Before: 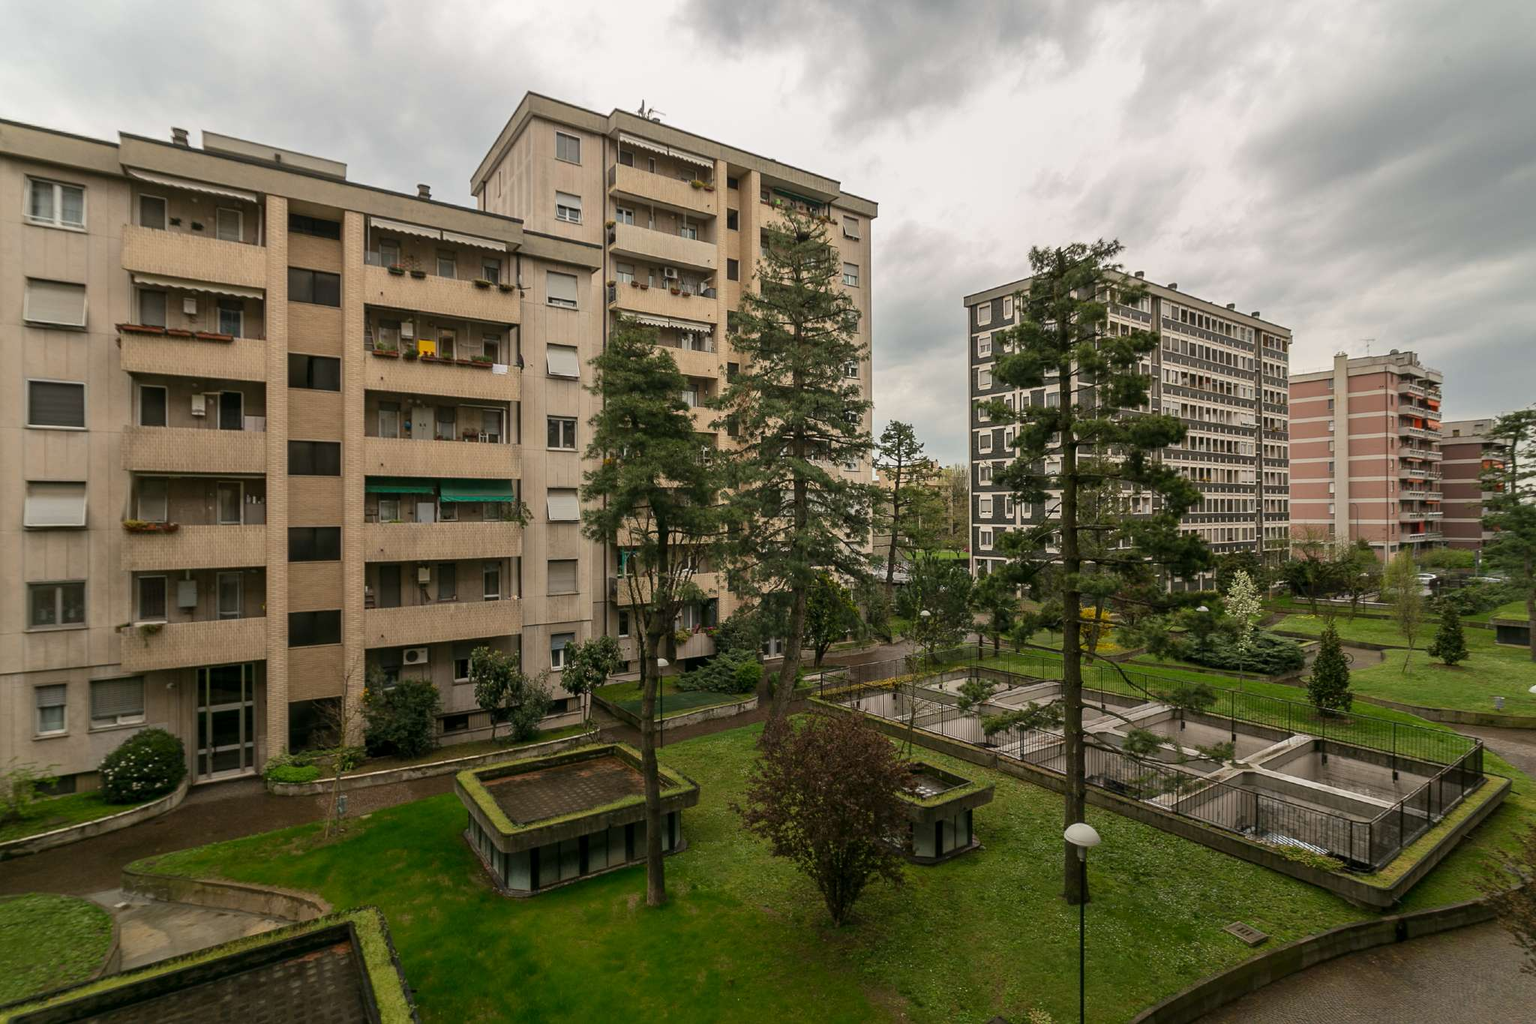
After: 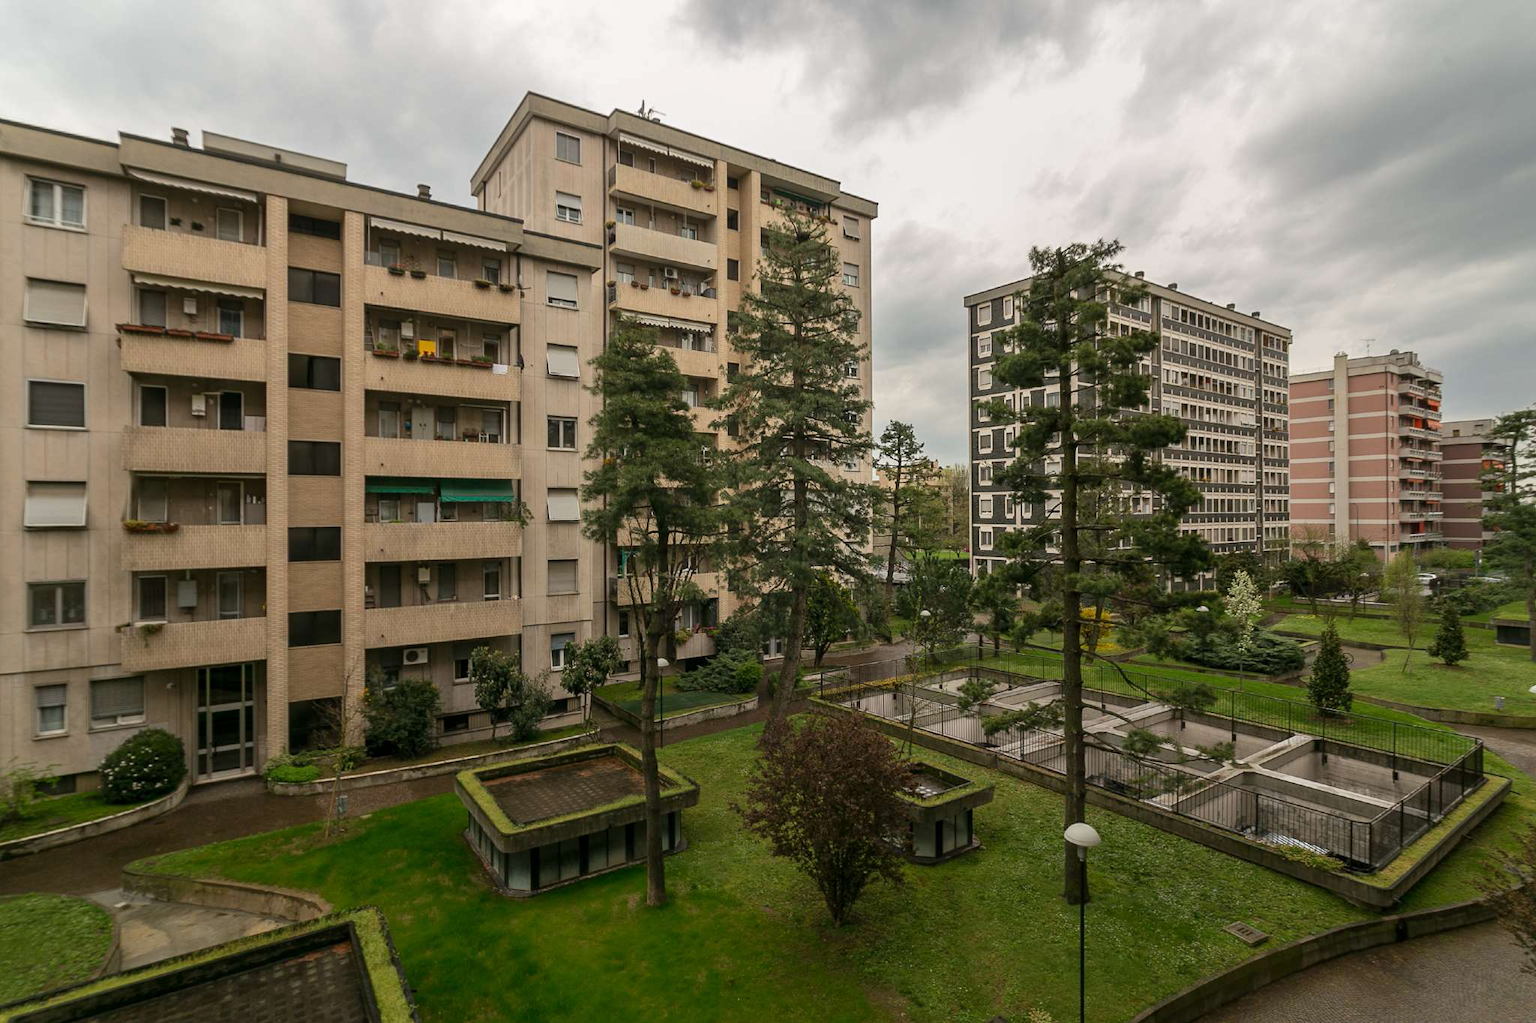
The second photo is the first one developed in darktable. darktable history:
tone equalizer: edges refinement/feathering 500, mask exposure compensation -1.25 EV, preserve details no
